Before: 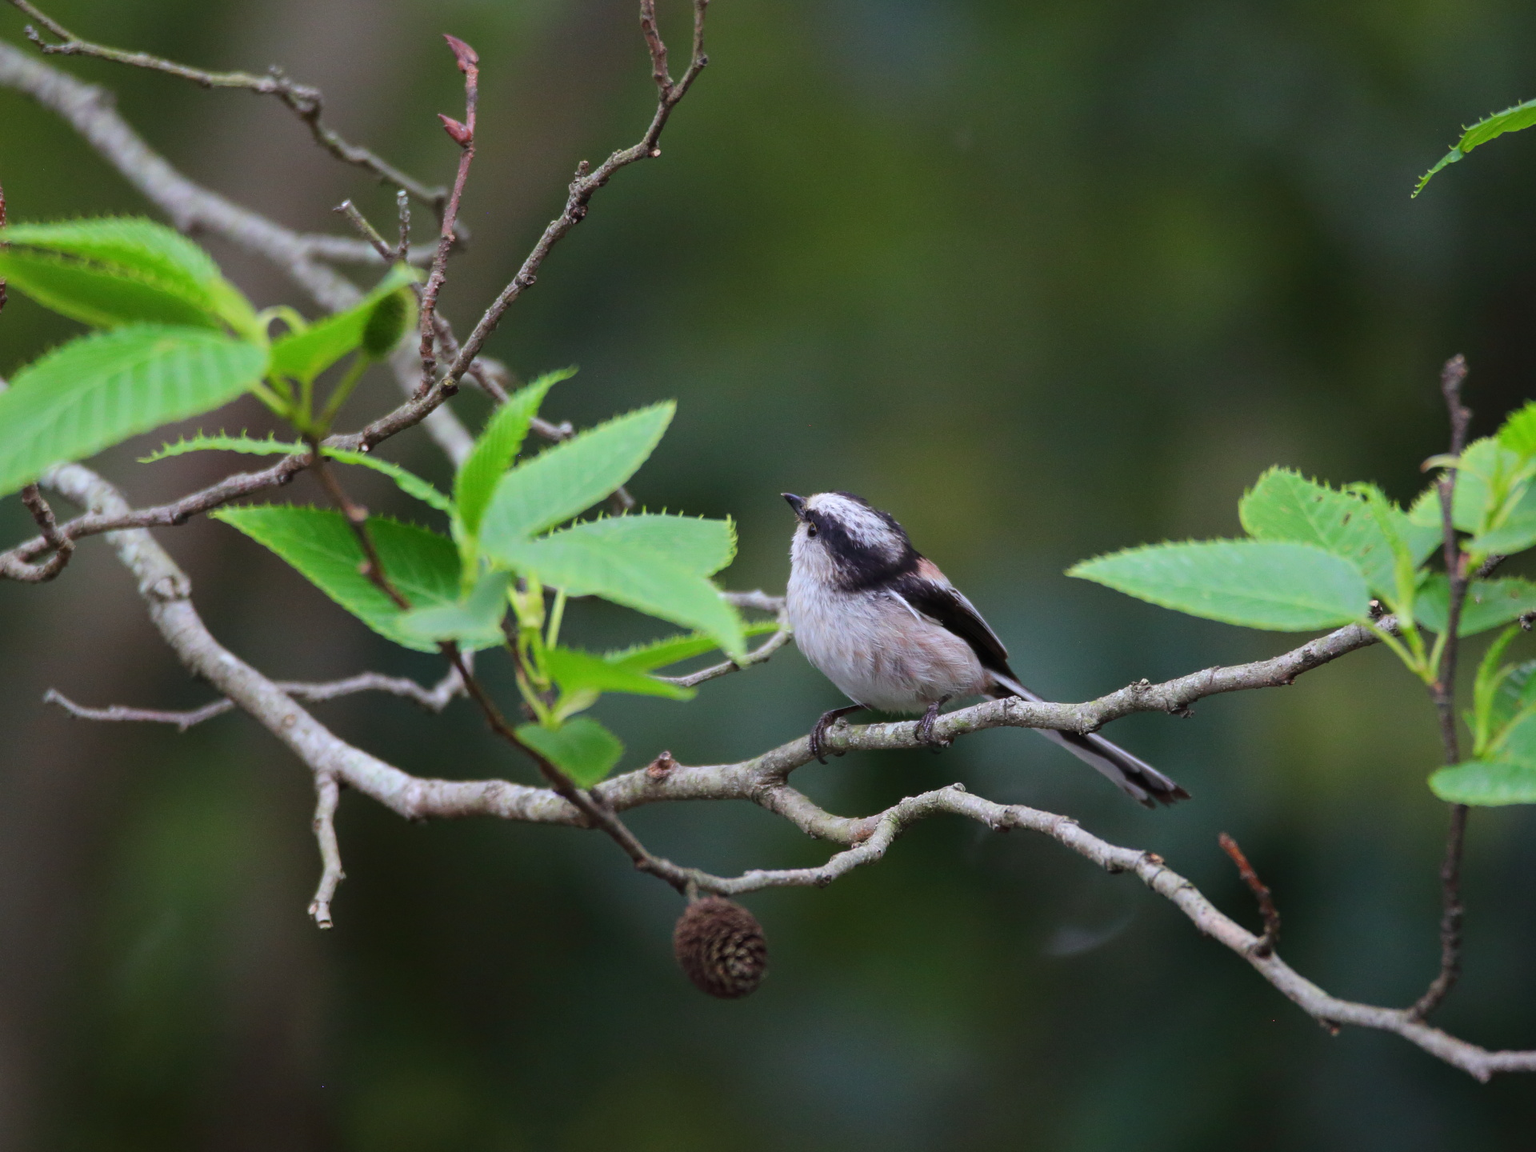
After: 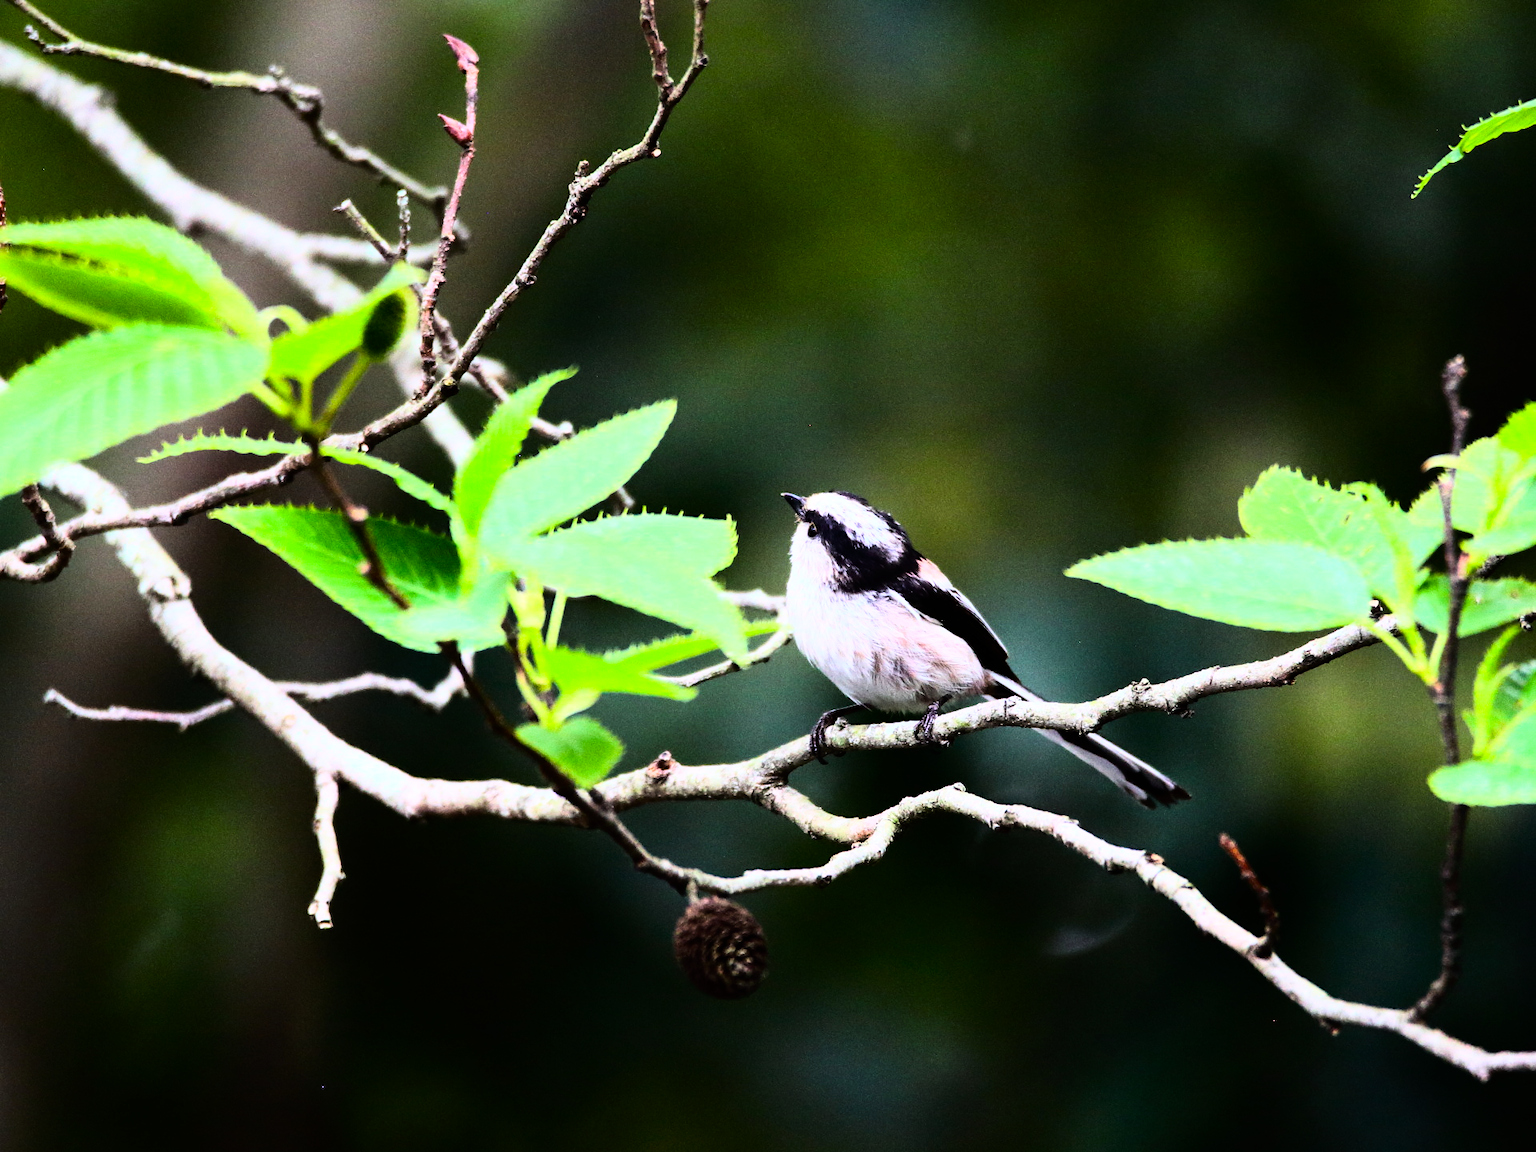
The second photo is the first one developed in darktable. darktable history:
color balance rgb: shadows lift › luminance -20%, power › hue 72.24°, highlights gain › luminance 15%, global offset › hue 171.6°, perceptual saturation grading › global saturation 14.09%, perceptual saturation grading › highlights -25%, perceptual saturation grading › shadows 25%, global vibrance 25%, contrast 10%
contrast brightness saturation: contrast 0.14
rgb curve: curves: ch0 [(0, 0) (0.21, 0.15) (0.24, 0.21) (0.5, 0.75) (0.75, 0.96) (0.89, 0.99) (1, 1)]; ch1 [(0, 0.02) (0.21, 0.13) (0.25, 0.2) (0.5, 0.67) (0.75, 0.9) (0.89, 0.97) (1, 1)]; ch2 [(0, 0.02) (0.21, 0.13) (0.25, 0.2) (0.5, 0.67) (0.75, 0.9) (0.89, 0.97) (1, 1)], compensate middle gray true
